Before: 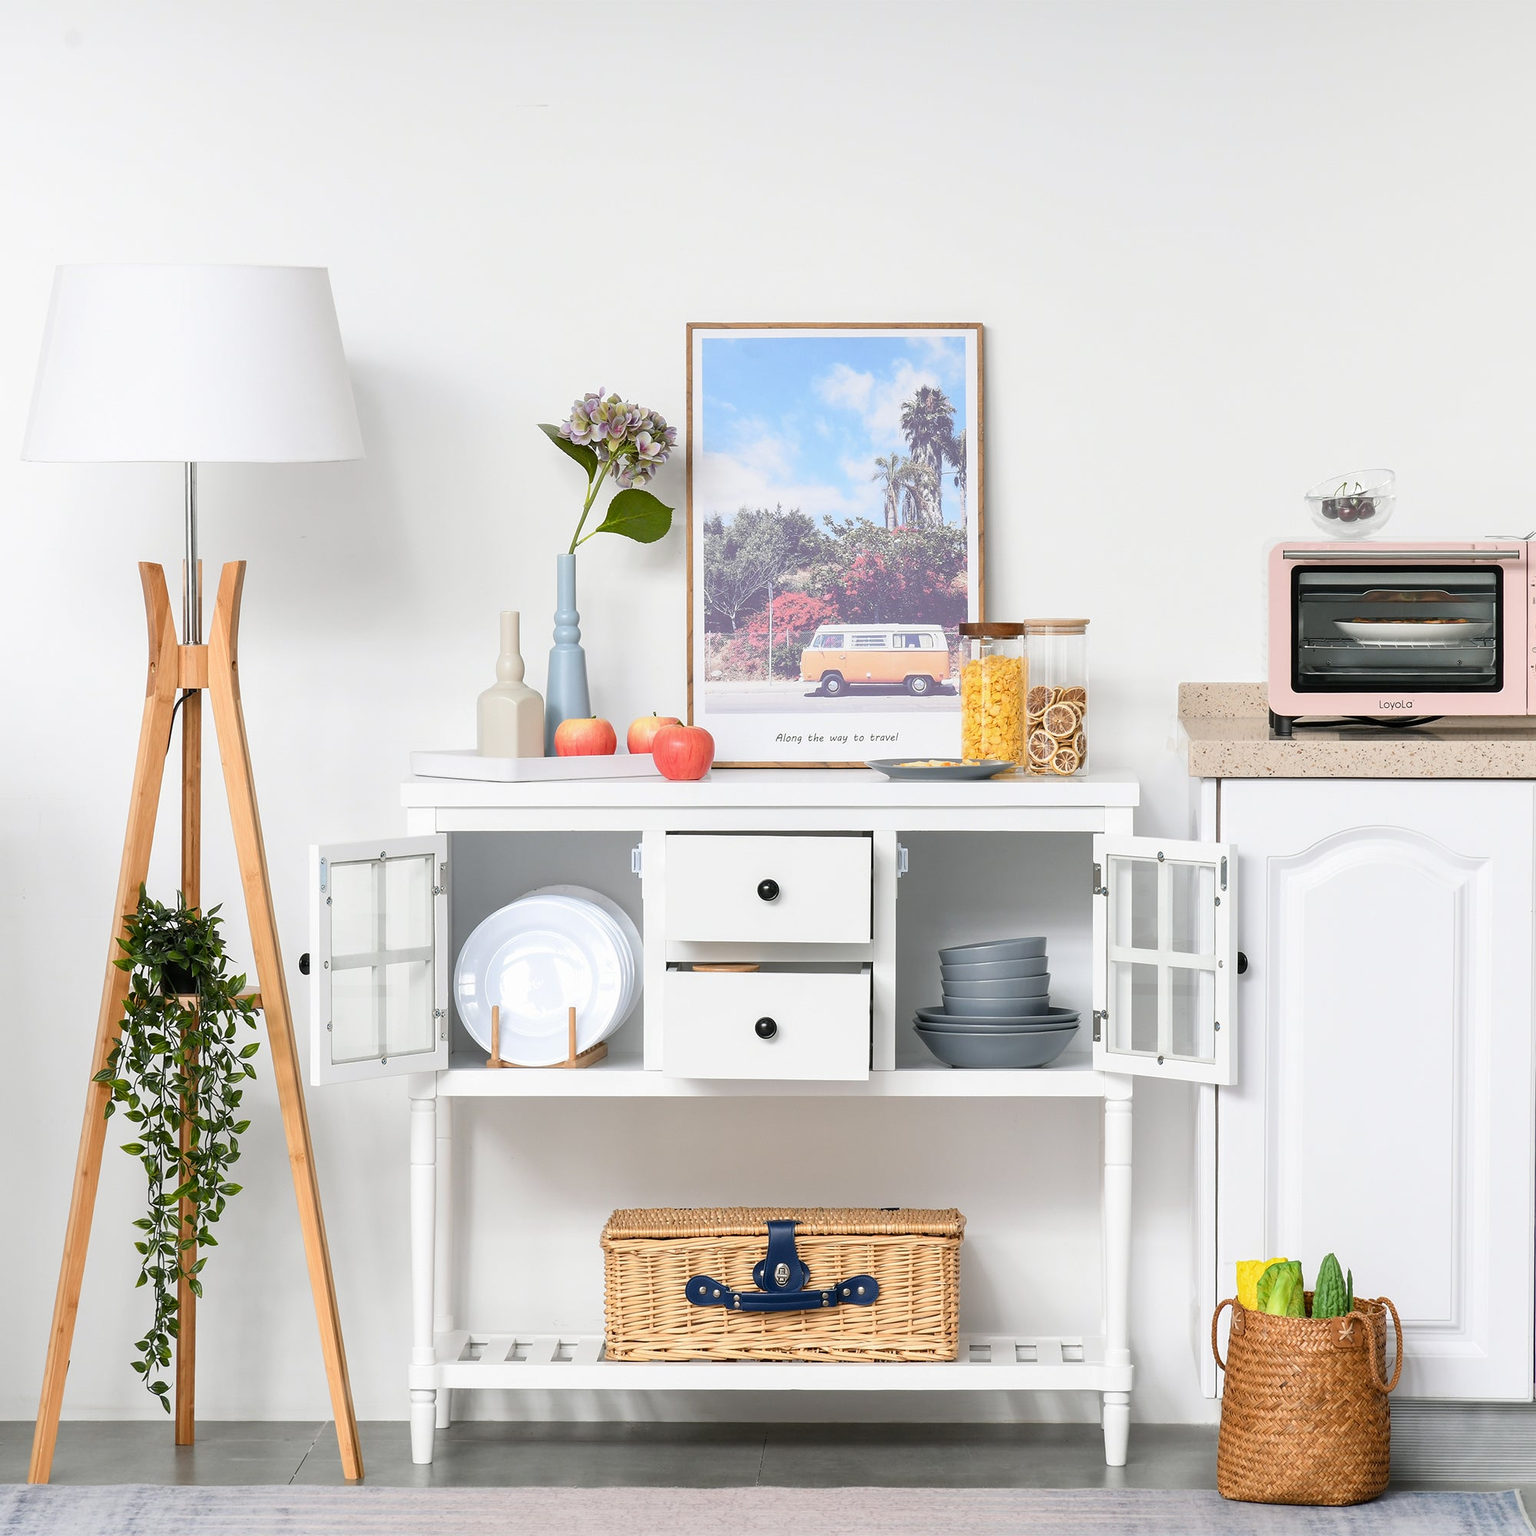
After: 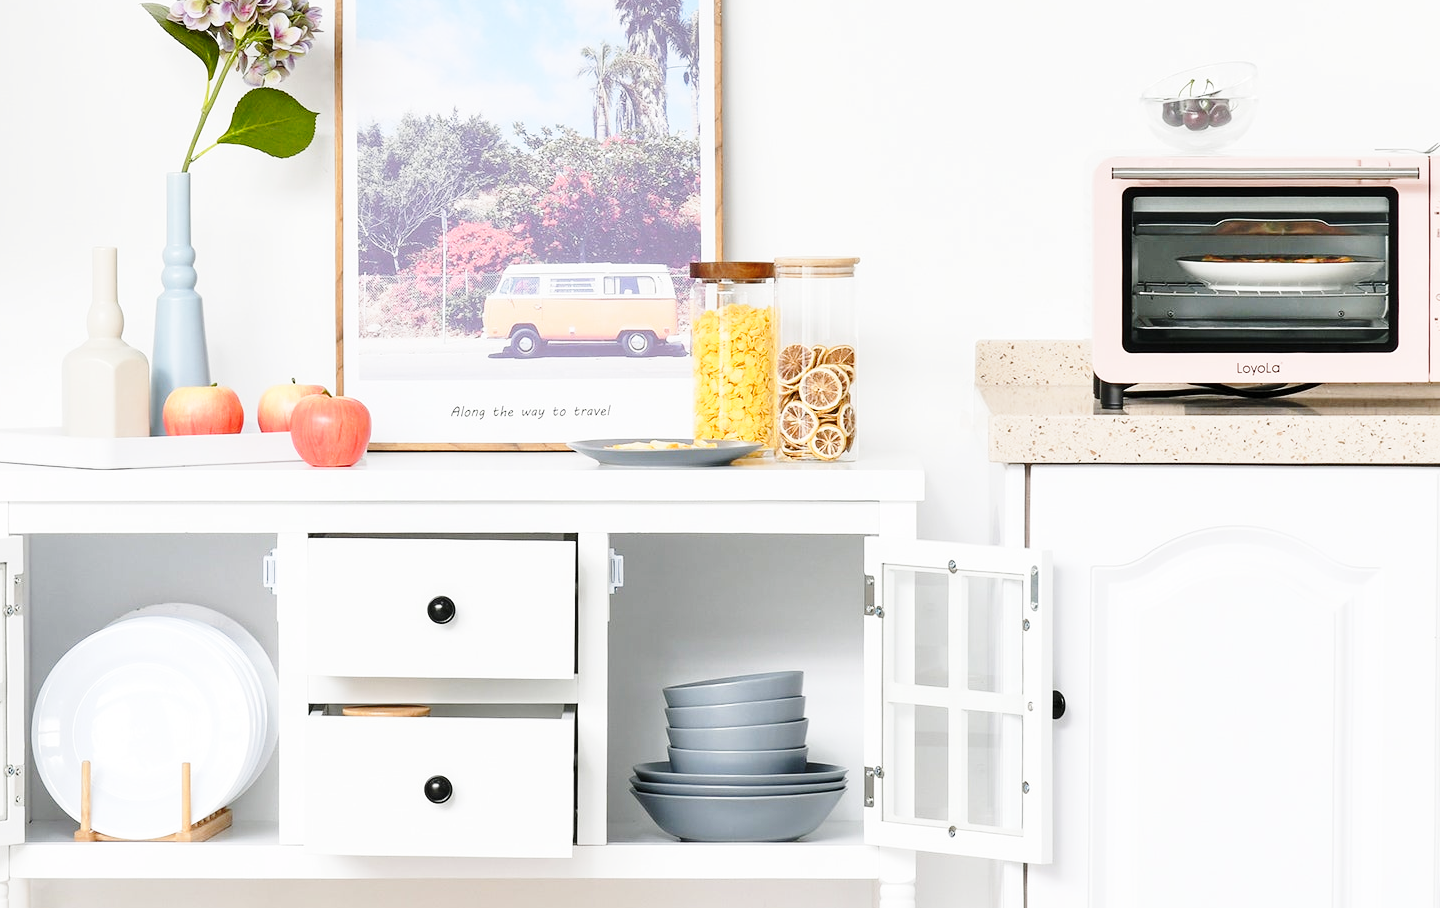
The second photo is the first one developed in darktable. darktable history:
crop and rotate: left 27.994%, top 27.498%, bottom 27.078%
base curve: curves: ch0 [(0, 0) (0.028, 0.03) (0.121, 0.232) (0.46, 0.748) (0.859, 0.968) (1, 1)], preserve colors none
tone equalizer: on, module defaults
